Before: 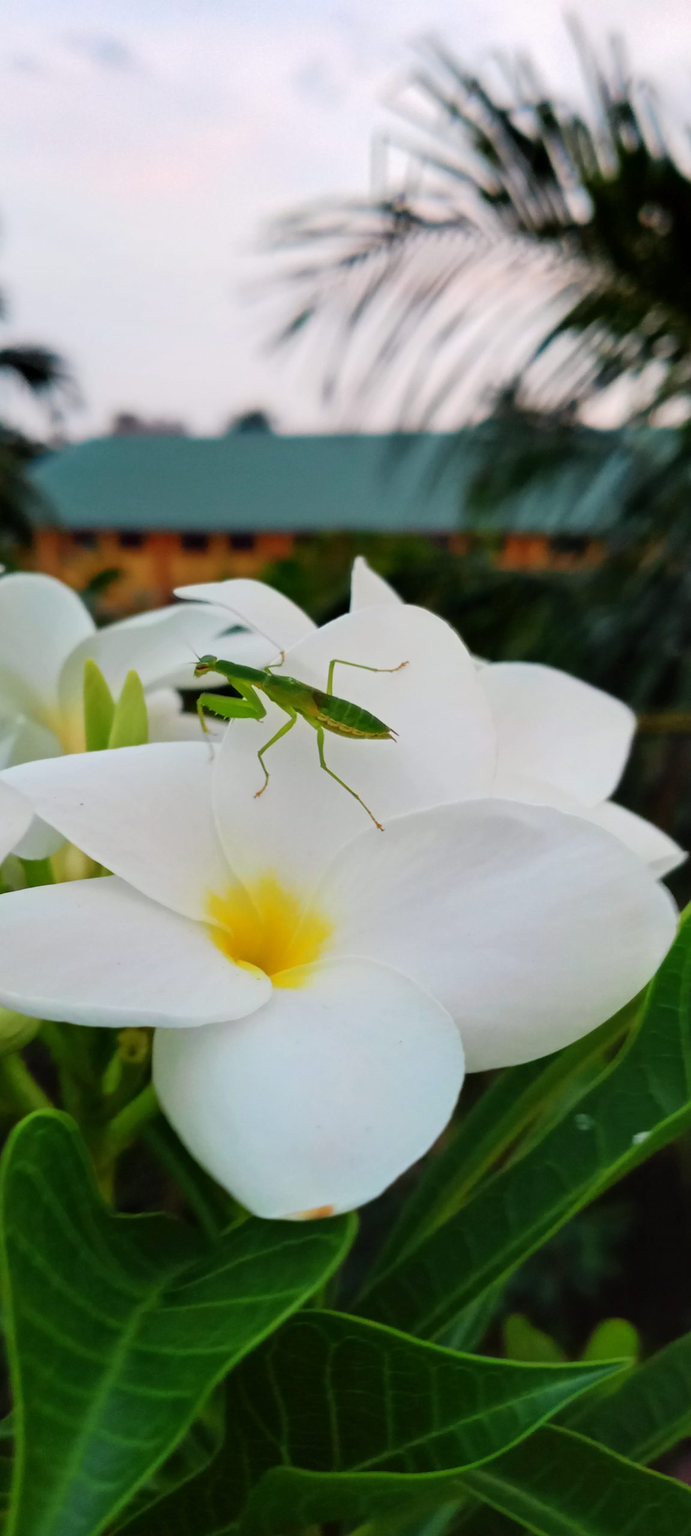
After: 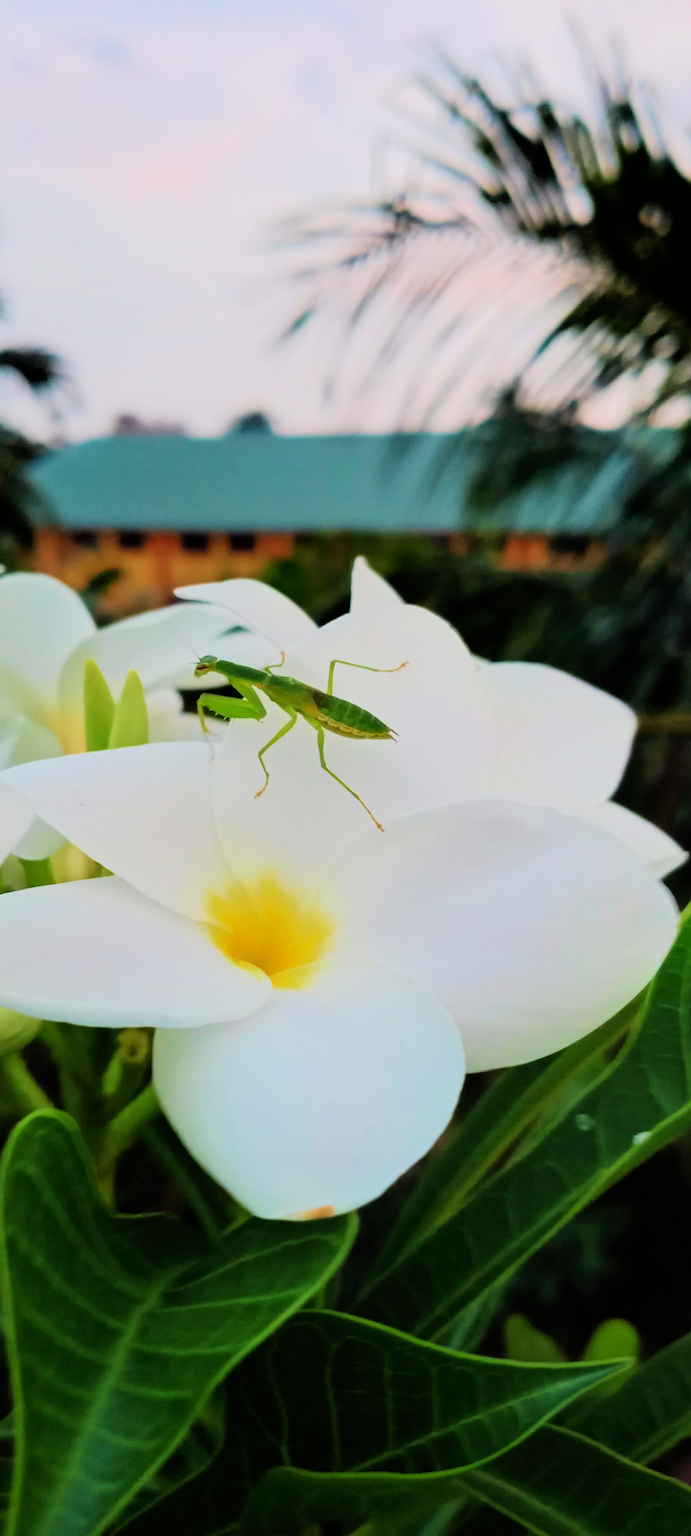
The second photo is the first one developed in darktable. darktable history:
filmic rgb: black relative exposure -8.49 EV, white relative exposure 5.55 EV, hardness 3.39, contrast 1.015, color science v6 (2022)
velvia: on, module defaults
tone equalizer: -8 EV -0.753 EV, -7 EV -0.715 EV, -6 EV -0.599 EV, -5 EV -0.391 EV, -3 EV 0.398 EV, -2 EV 0.6 EV, -1 EV 0.697 EV, +0 EV 0.773 EV, smoothing diameter 24.8%, edges refinement/feathering 14.83, preserve details guided filter
